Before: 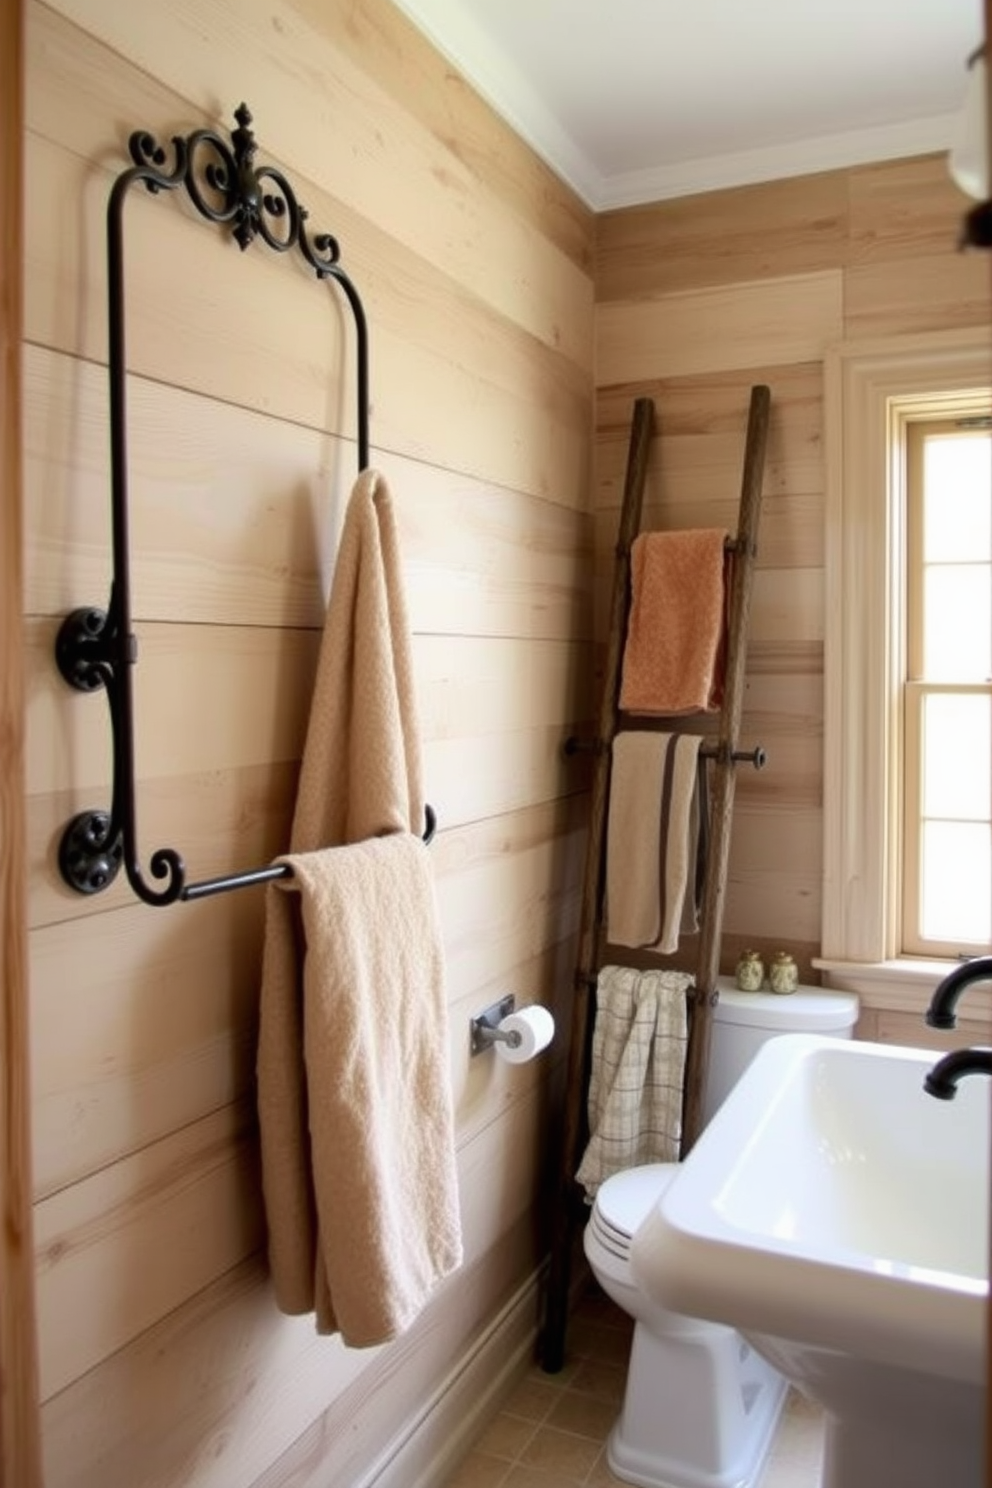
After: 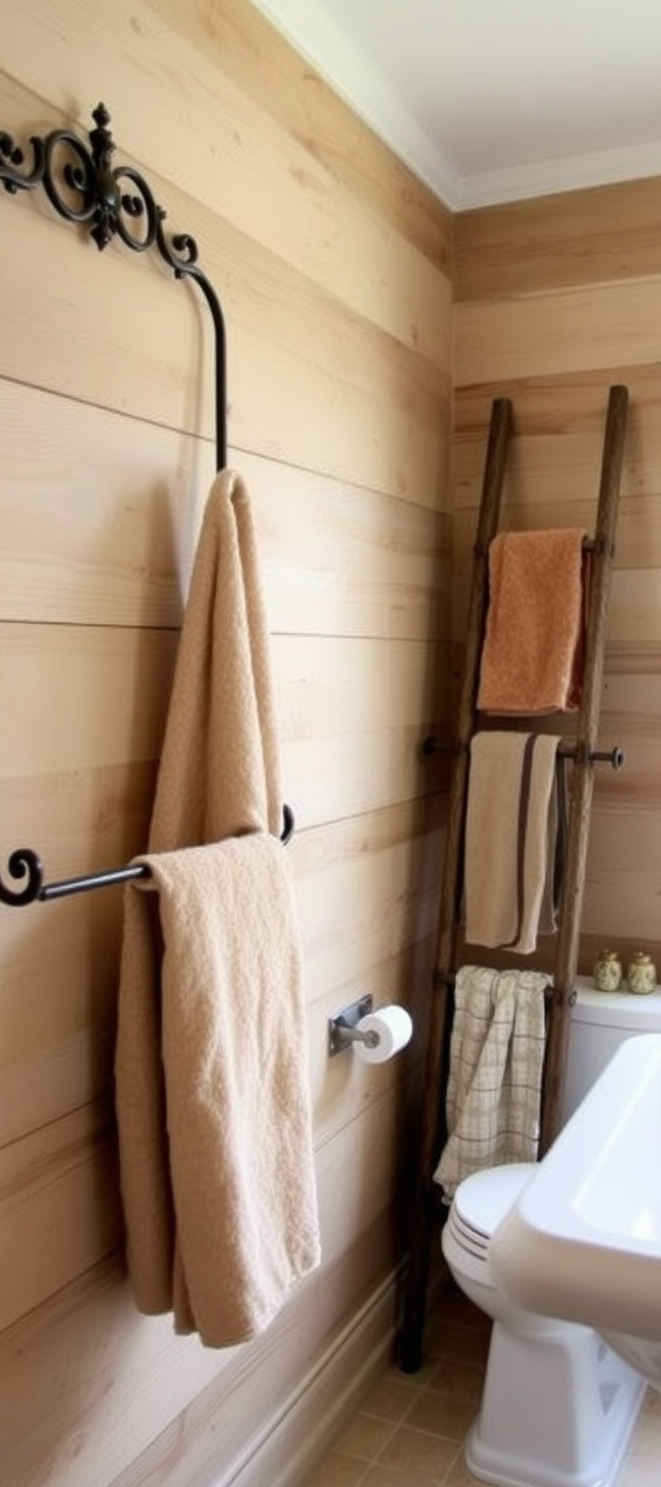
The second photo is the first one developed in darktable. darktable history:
crop and rotate: left 14.361%, right 18.98%
